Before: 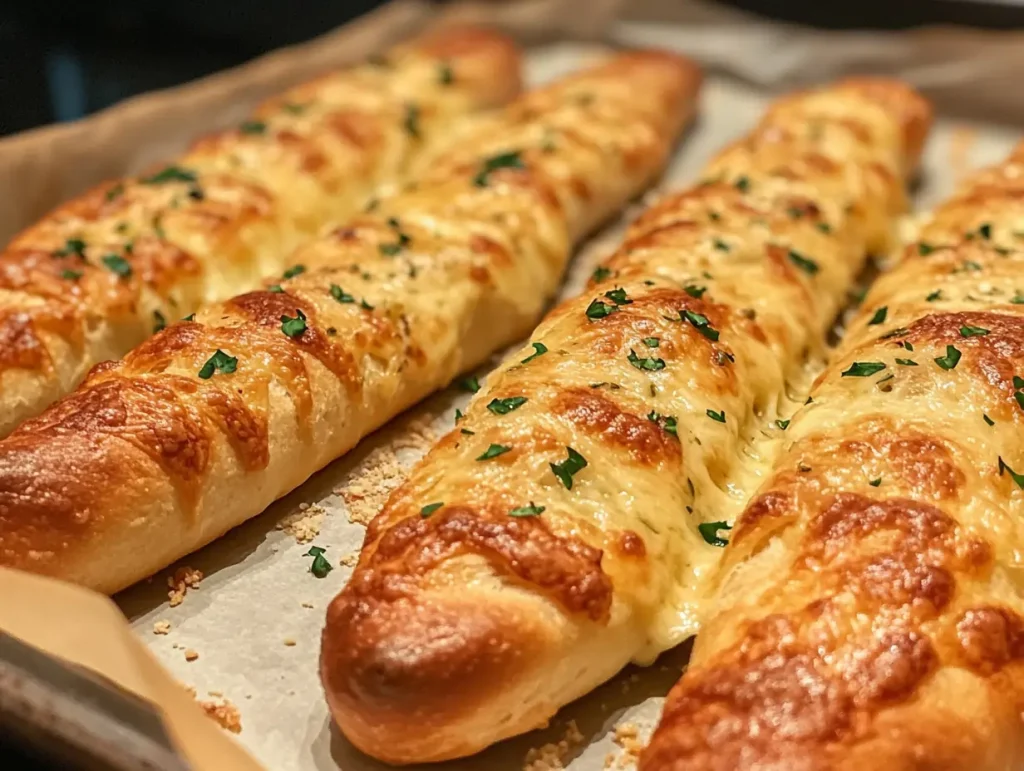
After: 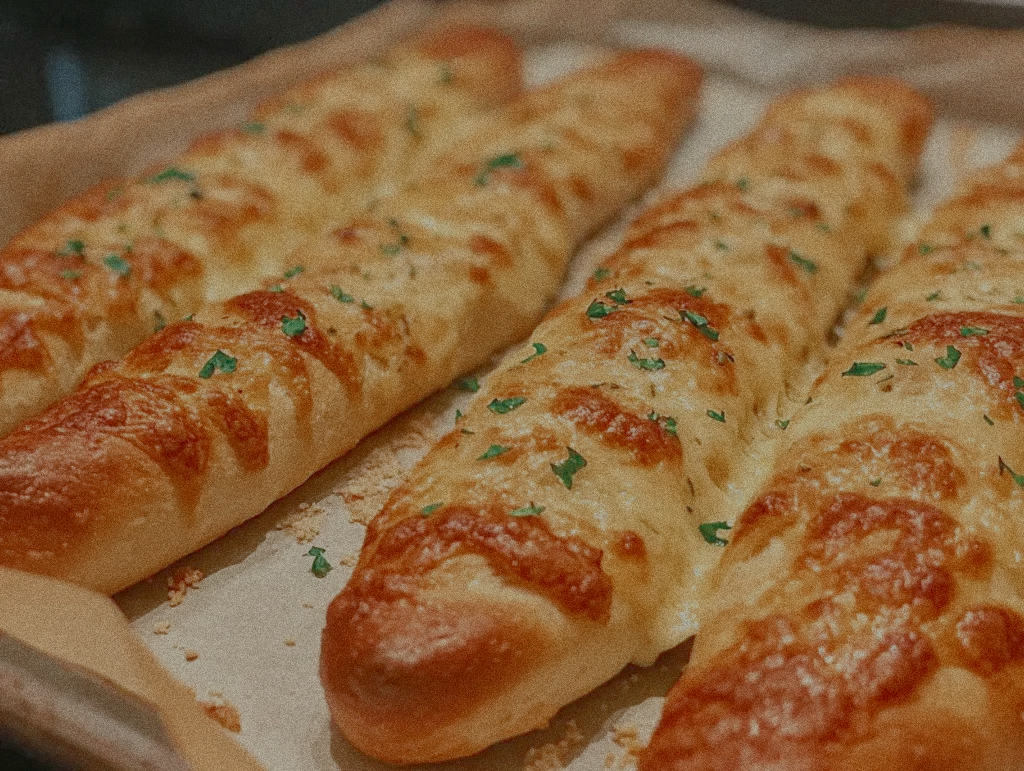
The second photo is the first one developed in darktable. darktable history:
grain: coarseness 0.09 ISO, strength 40%
color zones: curves: ch0 [(0, 0.5) (0.125, 0.4) (0.25, 0.5) (0.375, 0.4) (0.5, 0.4) (0.625, 0.35) (0.75, 0.35) (0.875, 0.5)]; ch1 [(0, 0.35) (0.125, 0.45) (0.25, 0.35) (0.375, 0.35) (0.5, 0.35) (0.625, 0.35) (0.75, 0.45) (0.875, 0.35)]; ch2 [(0, 0.6) (0.125, 0.5) (0.25, 0.5) (0.375, 0.6) (0.5, 0.6) (0.625, 0.5) (0.75, 0.5) (0.875, 0.5)]
filmic rgb: black relative exposure -14 EV, white relative exposure 8 EV, threshold 3 EV, hardness 3.74, latitude 50%, contrast 0.5, color science v5 (2021), contrast in shadows safe, contrast in highlights safe, enable highlight reconstruction true
